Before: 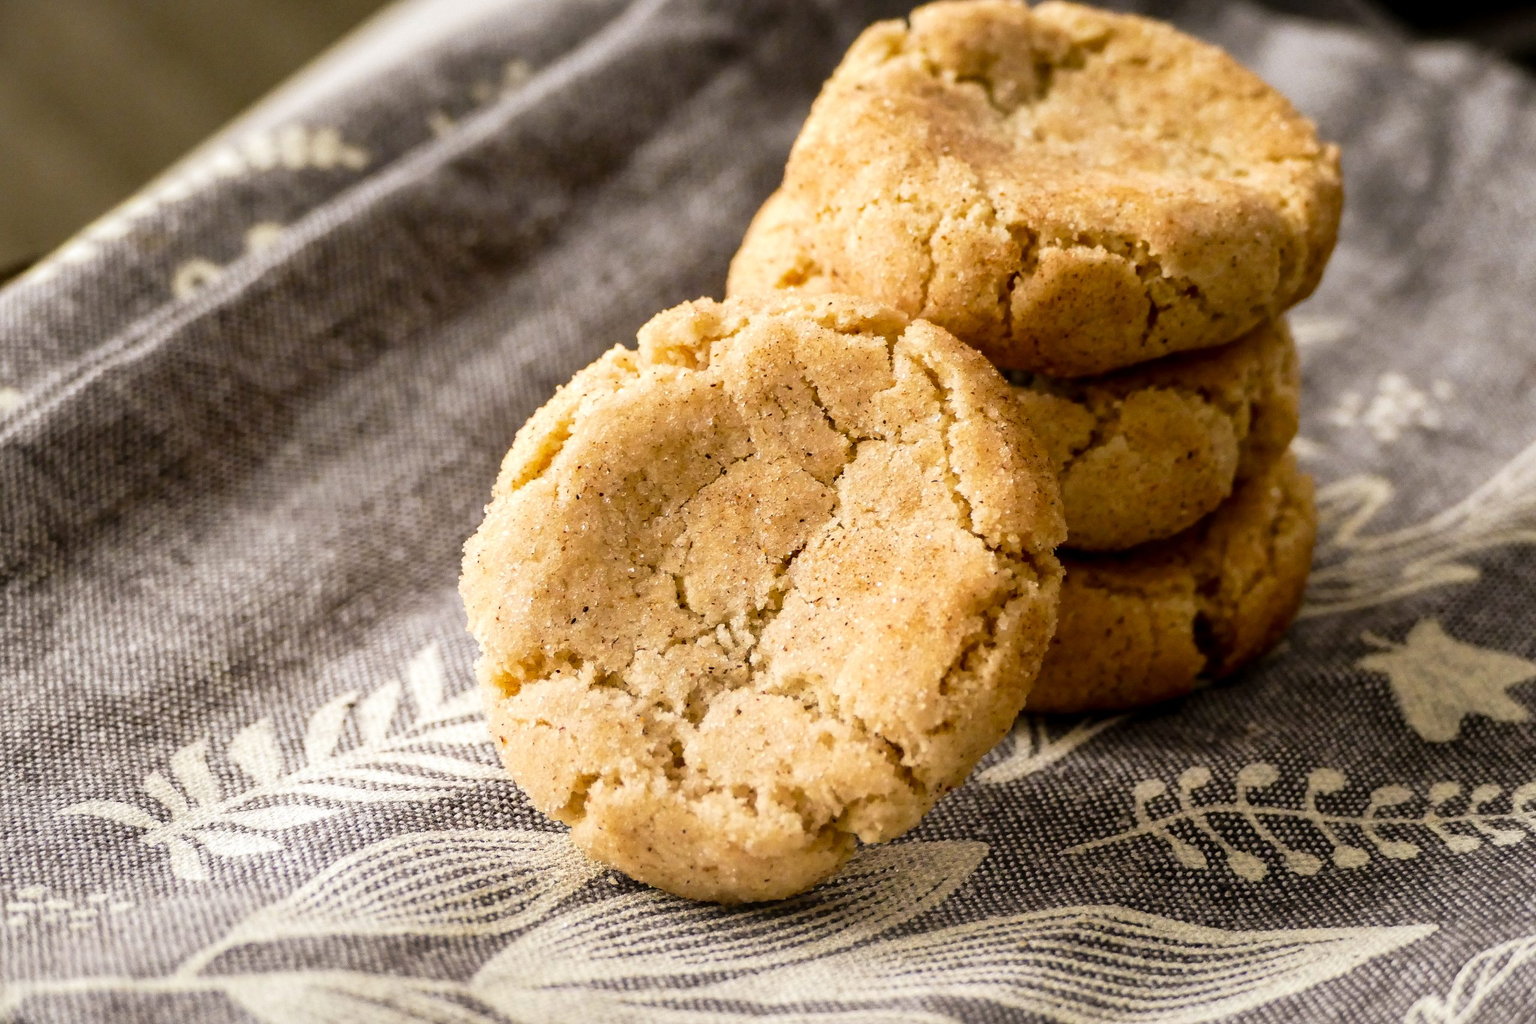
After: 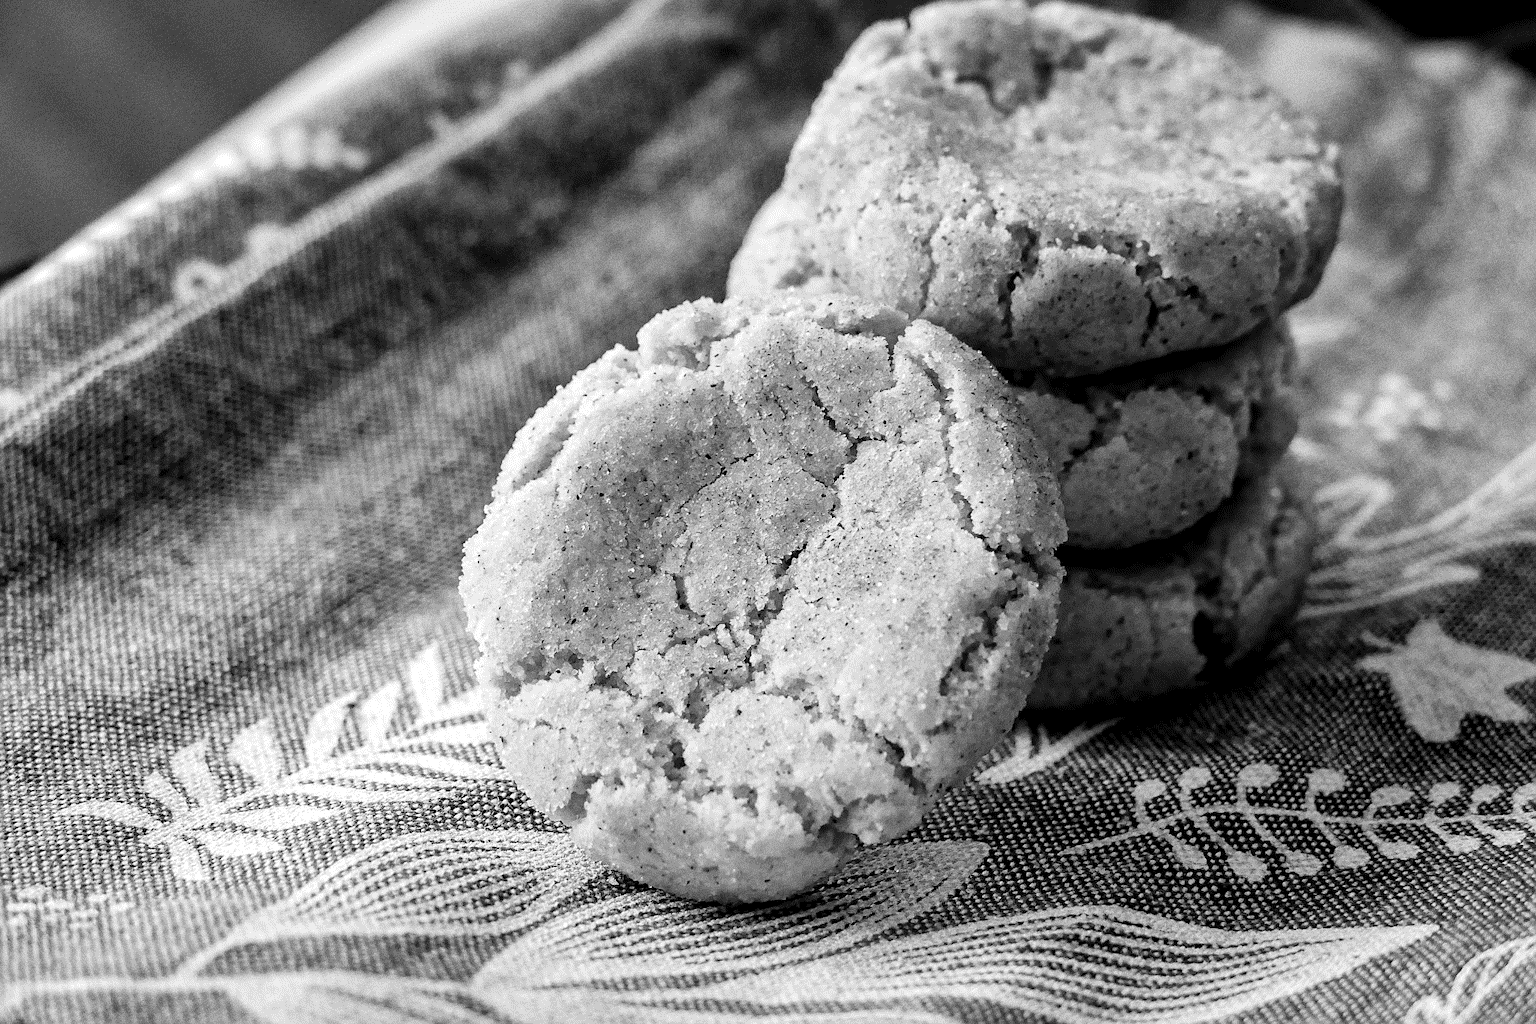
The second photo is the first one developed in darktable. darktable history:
levels: levels [0.016, 0.5, 0.996]
contrast brightness saturation: contrast 0.08, saturation 0.02
velvia: strength 10%
vibrance: vibrance 15%
tone curve: curves: ch0 [(0, 0.008) (0.083, 0.073) (0.28, 0.286) (0.528, 0.559) (0.961, 0.966) (1, 1)], color space Lab, linked channels, preserve colors none
sharpen: amount 0.575
contrast equalizer: octaves 7, y [[0.515 ×6], [0.507 ×6], [0.425 ×6], [0 ×6], [0 ×6]]
haze removal: strength 0.02, distance 0.25, compatibility mode true, adaptive false
color zones: curves: ch0 [(0, 0.5) (0.143, 0.5) (0.286, 0.5) (0.429, 0.5) (0.62, 0.489) (0.714, 0.445) (0.844, 0.496) (1, 0.5)]; ch1 [(0, 0.5) (0.143, 0.5) (0.286, 0.5) (0.429, 0.5) (0.571, 0.5) (0.714, 0.523) (0.857, 0.5) (1, 0.5)]
shadows and highlights: shadows 10, white point adjustment 1, highlights -40
exposure: black level correction 0.002, exposure -0.1 EV, compensate highlight preservation false
local contrast: mode bilateral grid, contrast 28, coarseness 16, detail 115%, midtone range 0.2
grain: strength 26%
